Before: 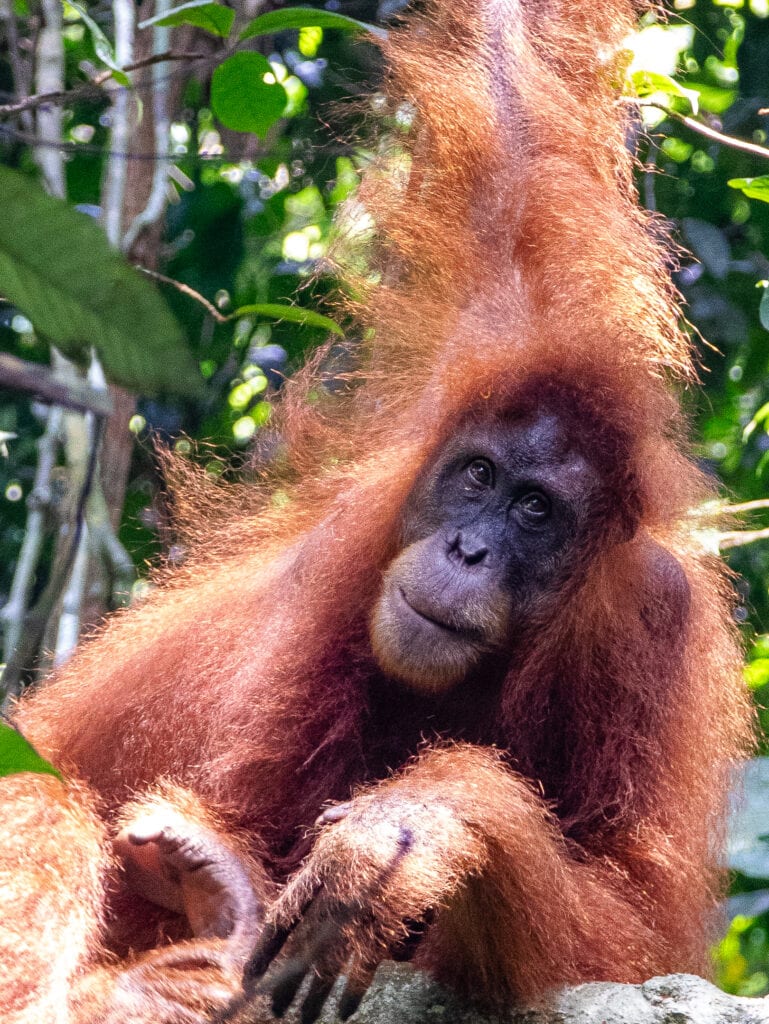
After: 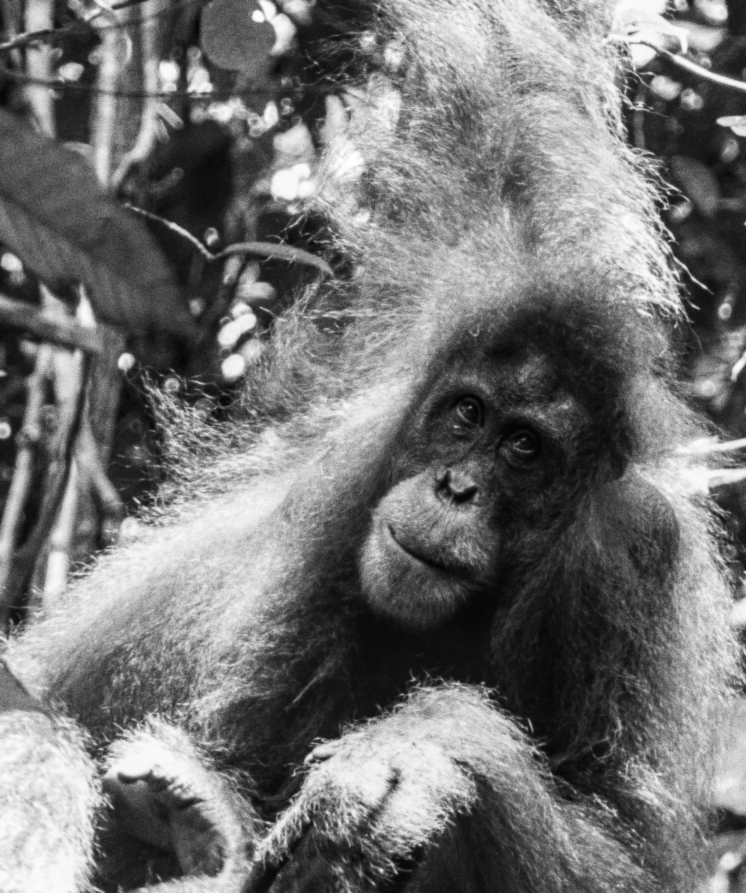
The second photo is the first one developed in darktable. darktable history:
grain: on, module defaults
color balance rgb: perceptual saturation grading › global saturation 20%, perceptual saturation grading › highlights -25%, perceptual saturation grading › shadows 25%
local contrast: detail 117%
crop: left 1.507%, top 6.147%, right 1.379%, bottom 6.637%
lowpass: radius 0.76, contrast 1.56, saturation 0, unbound 0
color correction: highlights a* -0.137, highlights b* 0.137
